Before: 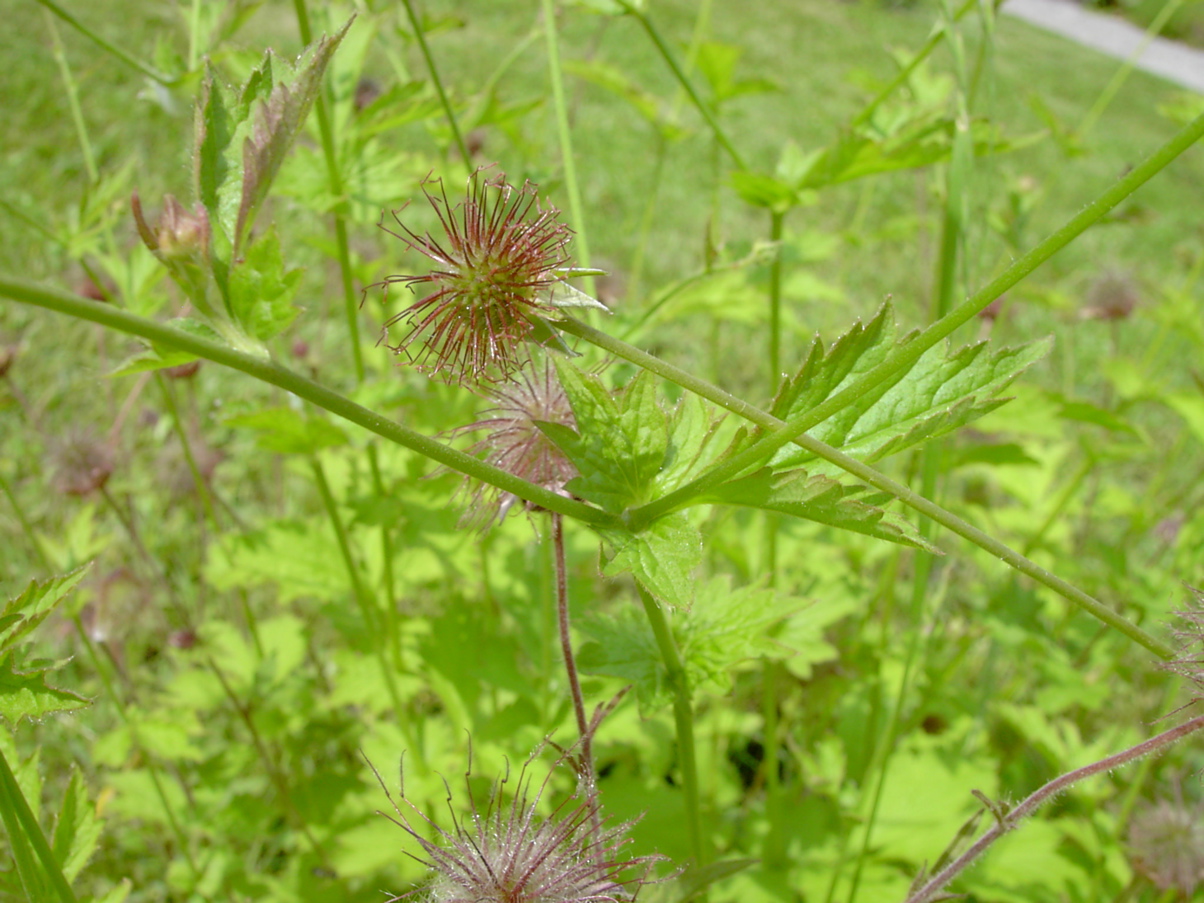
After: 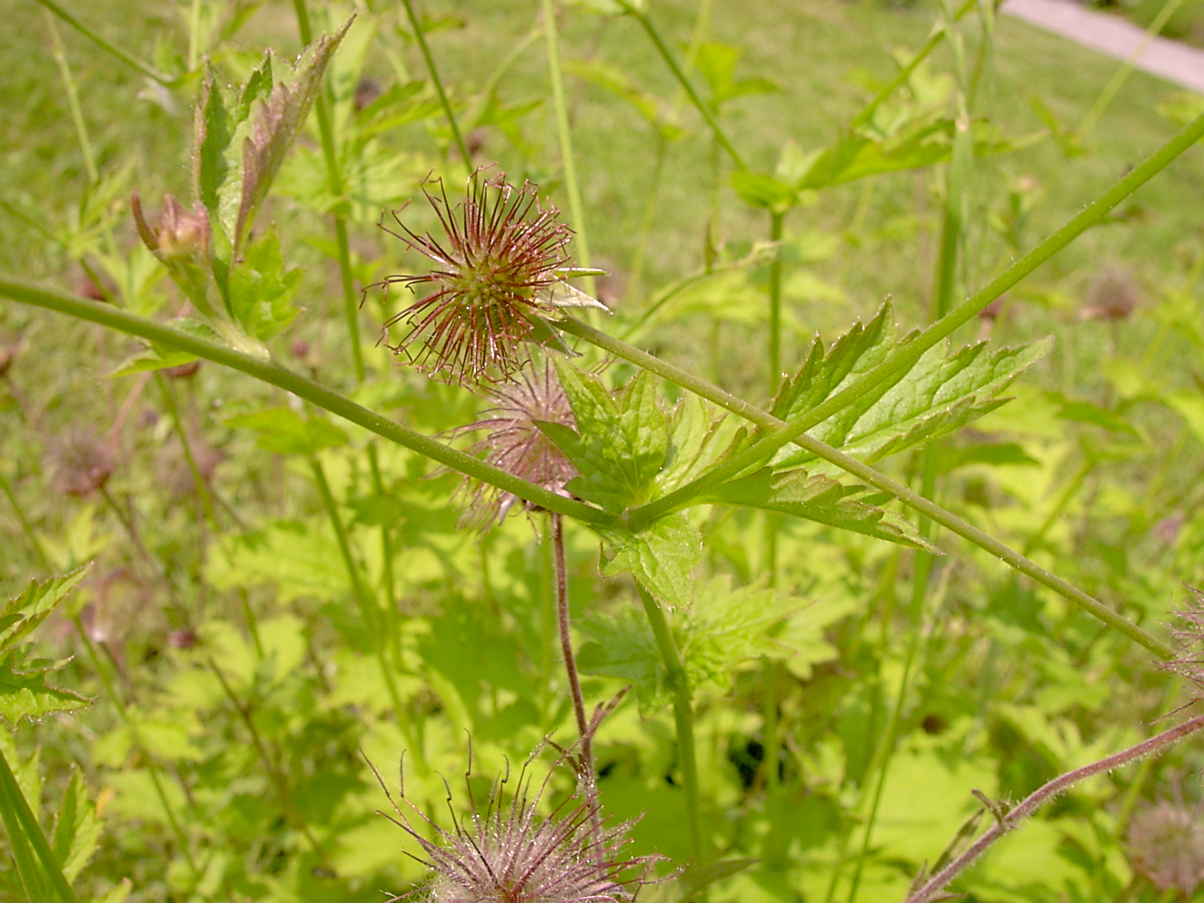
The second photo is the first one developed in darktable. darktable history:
color correction: highlights a* 14.52, highlights b* 4.84
tone equalizer: on, module defaults
sharpen: on, module defaults
